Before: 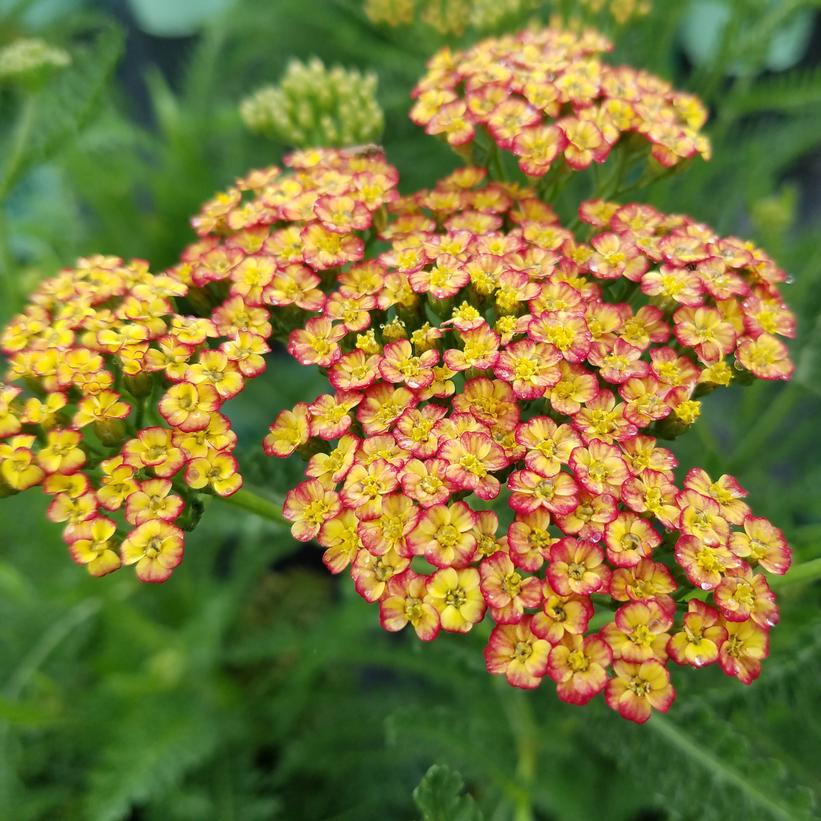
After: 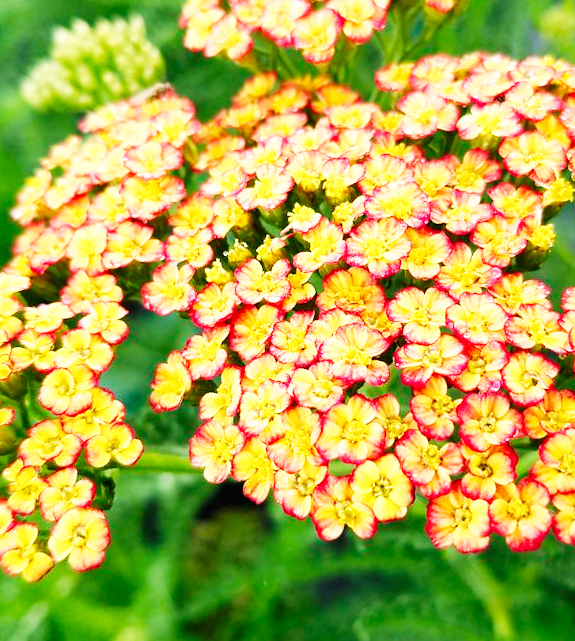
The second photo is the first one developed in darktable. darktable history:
base curve: curves: ch0 [(0, 0) (0.007, 0.004) (0.027, 0.03) (0.046, 0.07) (0.207, 0.54) (0.442, 0.872) (0.673, 0.972) (1, 1)], preserve colors none
crop and rotate: angle 18.53°, left 6.983%, right 4.248%, bottom 1.158%
